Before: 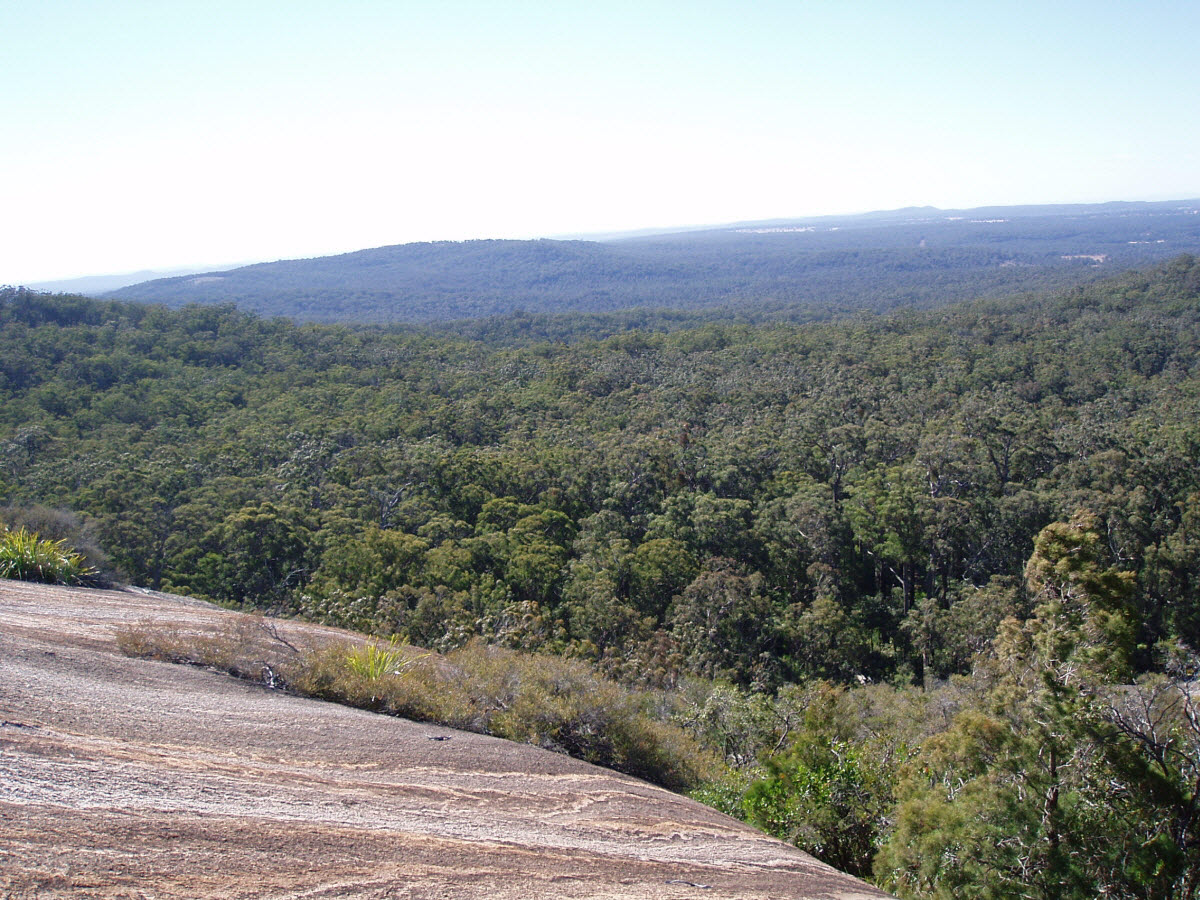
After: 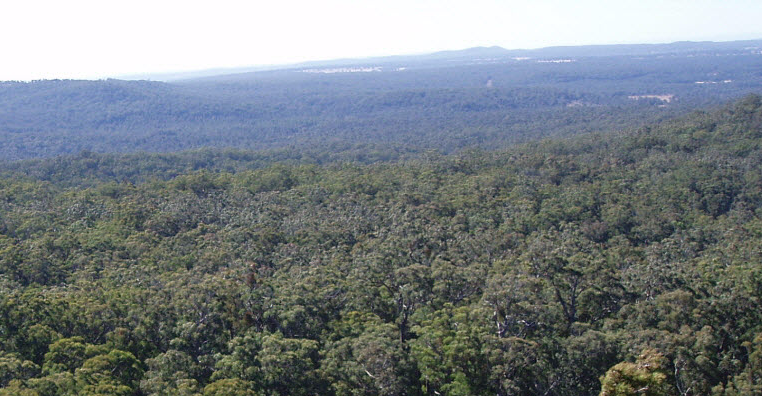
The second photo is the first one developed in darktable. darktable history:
crop: left 36.095%, top 17.863%, right 0.343%, bottom 38.135%
